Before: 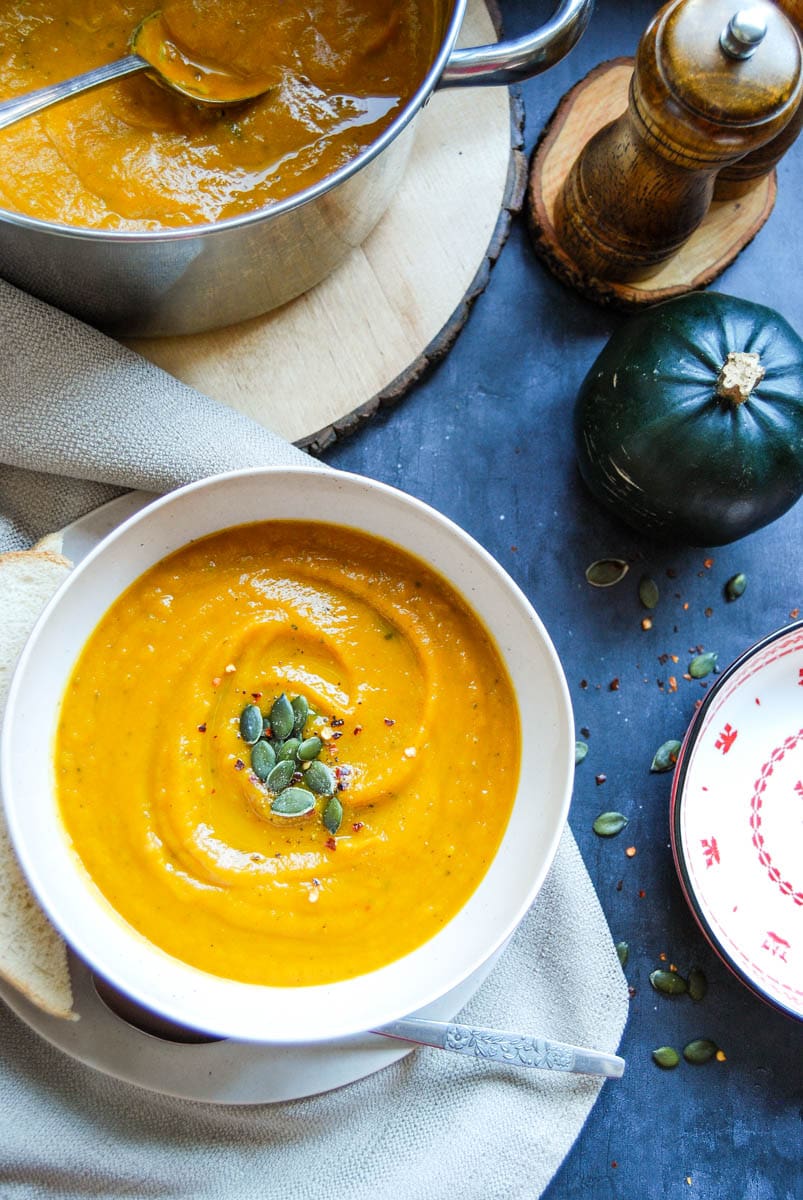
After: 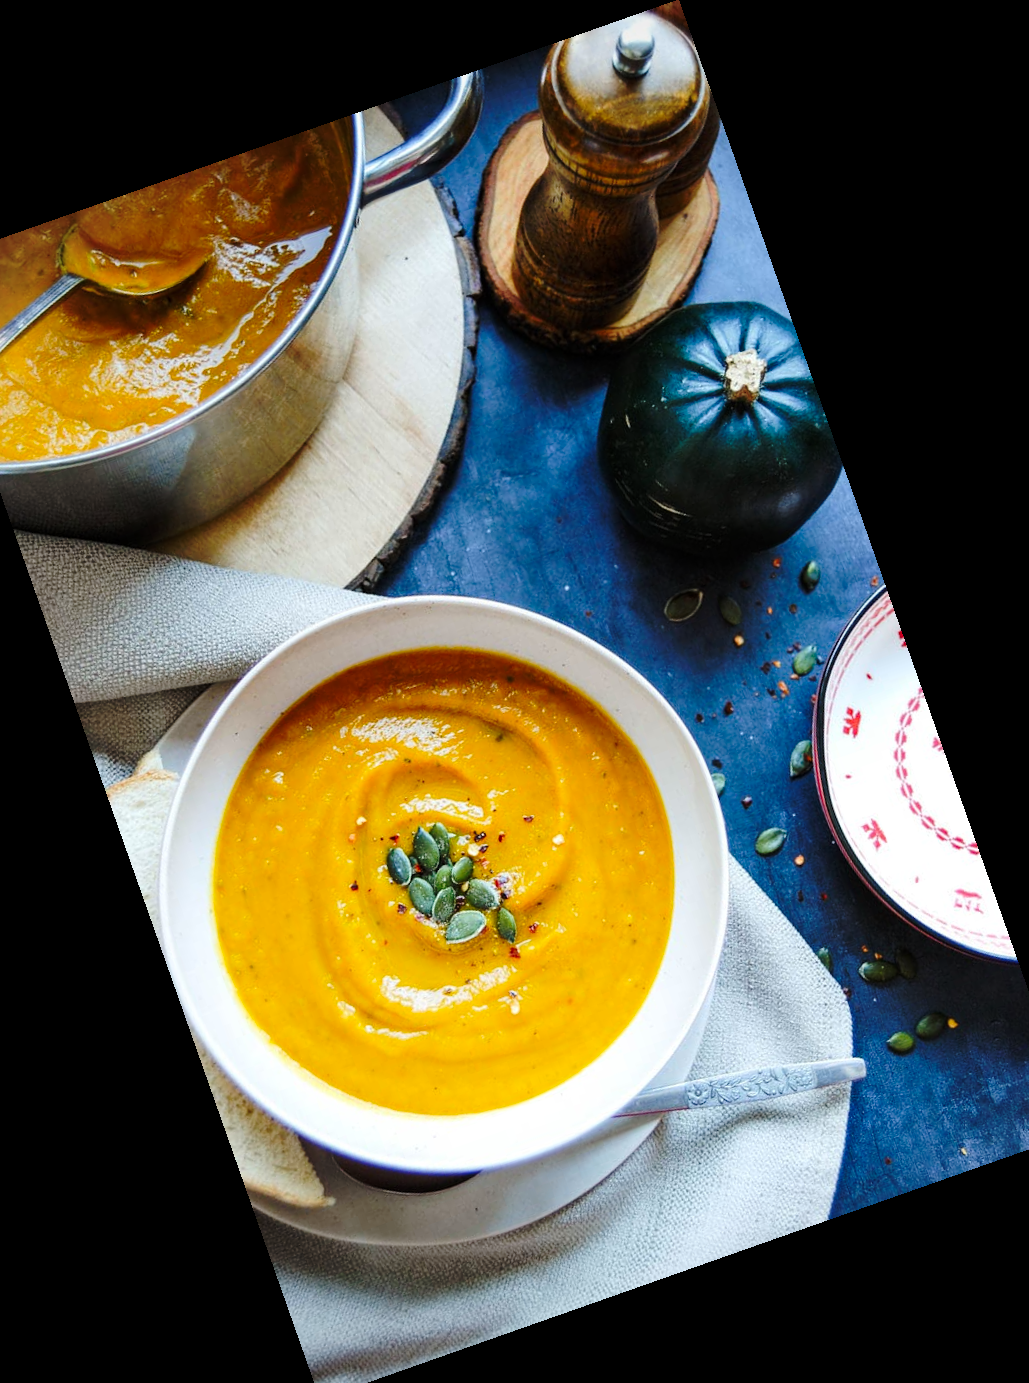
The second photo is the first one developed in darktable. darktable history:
vignetting: fall-off radius 63.6%
crop and rotate: angle 19.43°, left 6.812%, right 4.125%, bottom 1.087%
base curve: curves: ch0 [(0, 0) (0.073, 0.04) (0.157, 0.139) (0.492, 0.492) (0.758, 0.758) (1, 1)], preserve colors none
